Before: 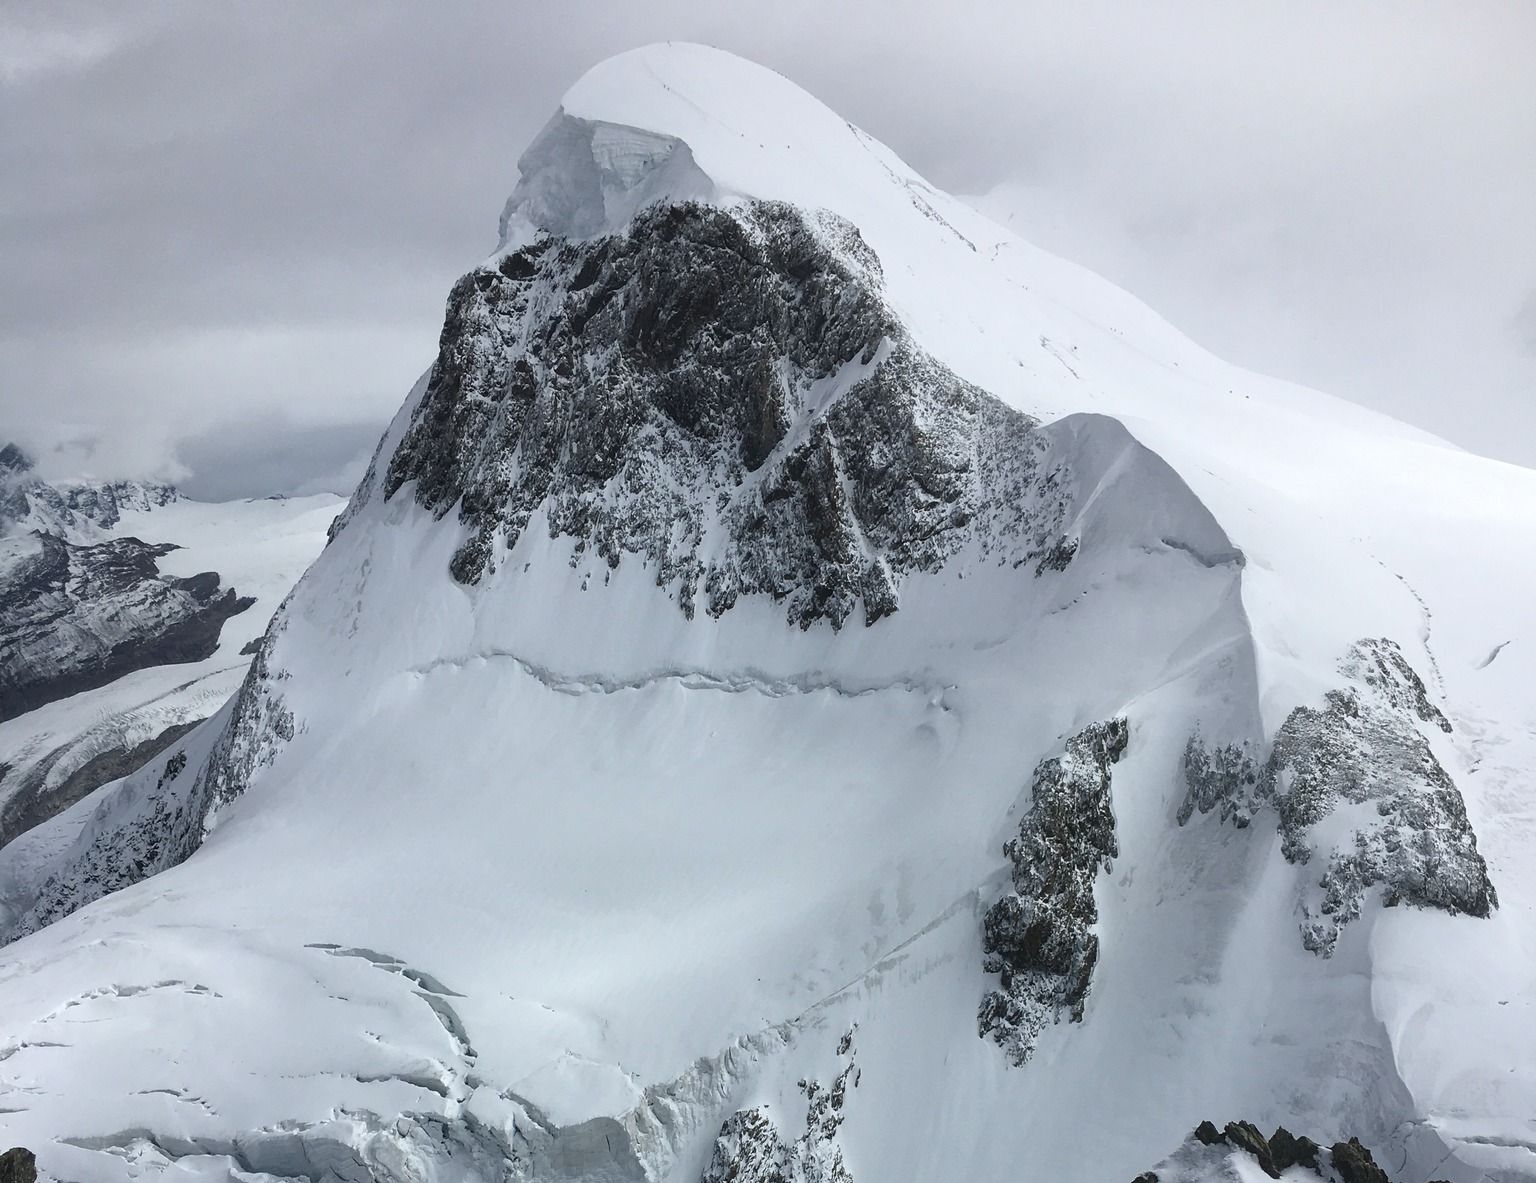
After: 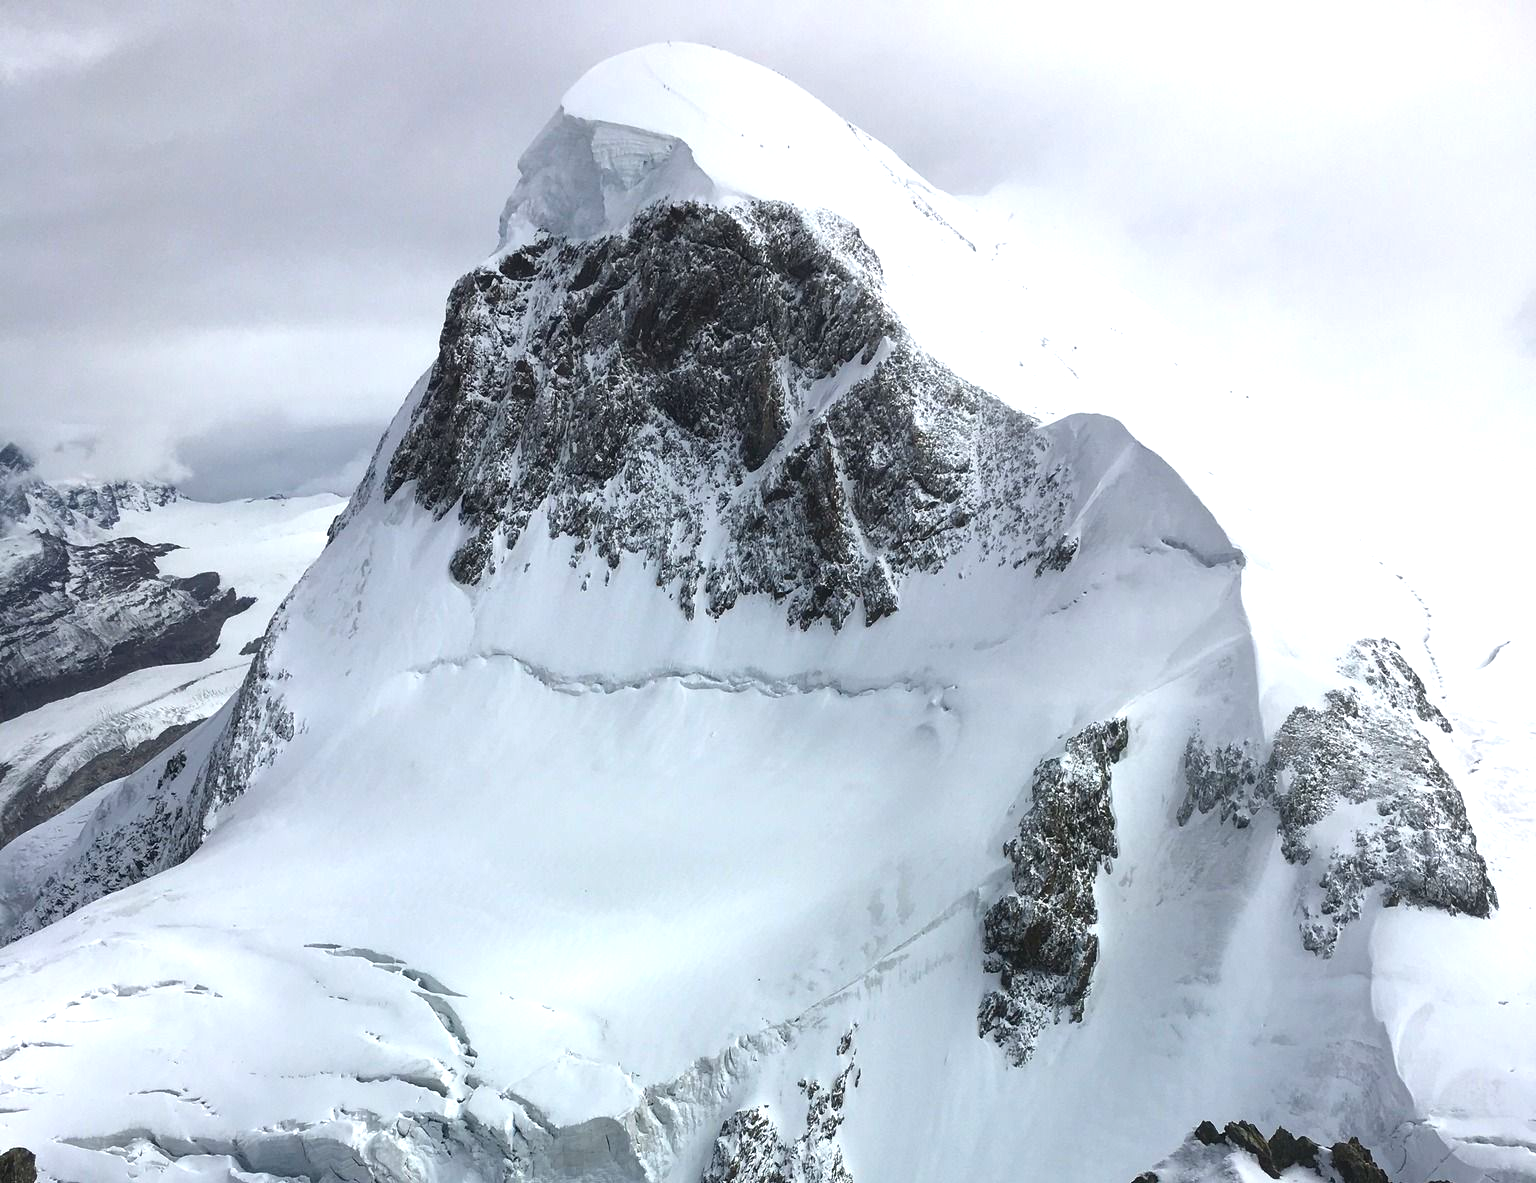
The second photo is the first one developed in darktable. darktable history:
color balance rgb: power › chroma 0.23%, power › hue 62.45°, highlights gain › luminance 10.221%, perceptual saturation grading › global saturation 15.881%, perceptual brilliance grading › global brilliance 10.515%, global vibrance 14.366%
